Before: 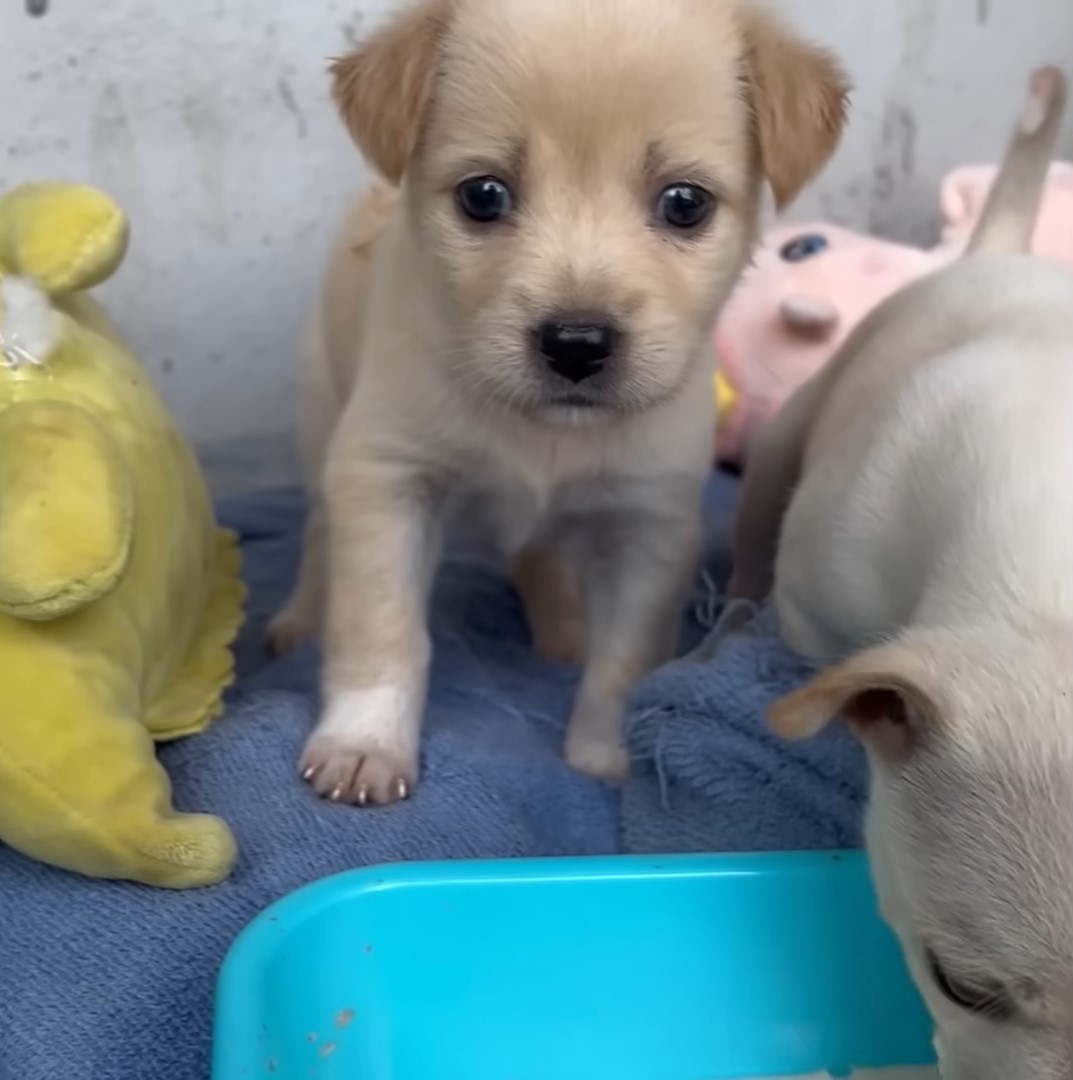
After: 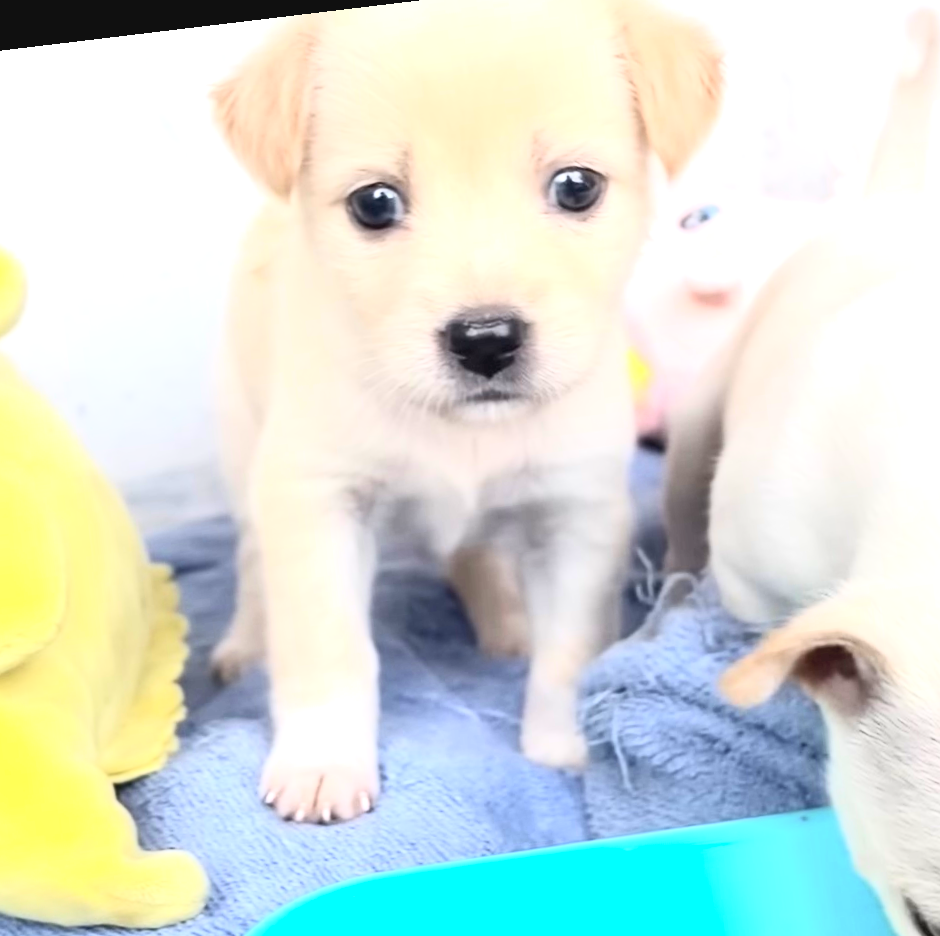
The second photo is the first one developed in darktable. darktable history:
contrast brightness saturation: contrast 0.39, brightness 0.53
rotate and perspective: rotation -6.83°, automatic cropping off
exposure: black level correction 0, exposure 1.625 EV, compensate exposure bias true, compensate highlight preservation false
crop and rotate: left 10.77%, top 5.1%, right 10.41%, bottom 16.76%
